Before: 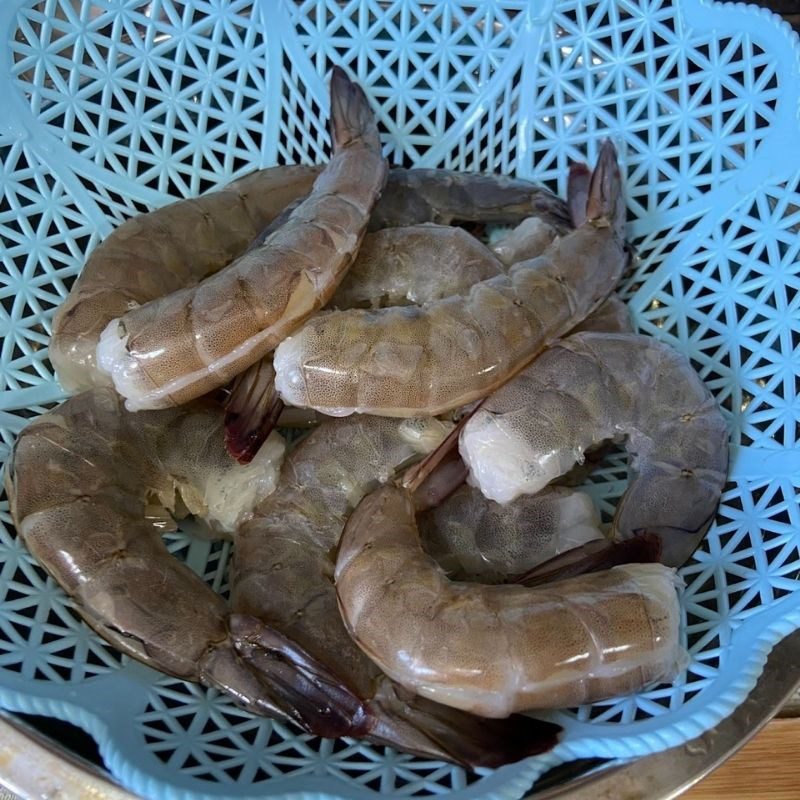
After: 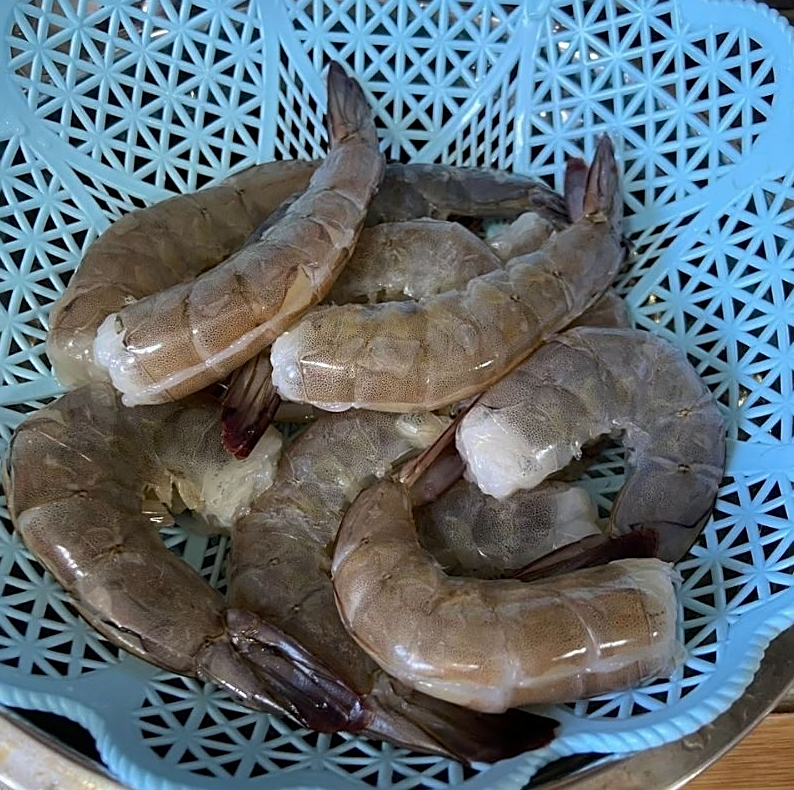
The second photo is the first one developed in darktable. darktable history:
color correction: highlights b* 0.008, saturation 0.987
crop: left 0.483%, top 0.713%, right 0.247%, bottom 0.502%
sharpen: on, module defaults
